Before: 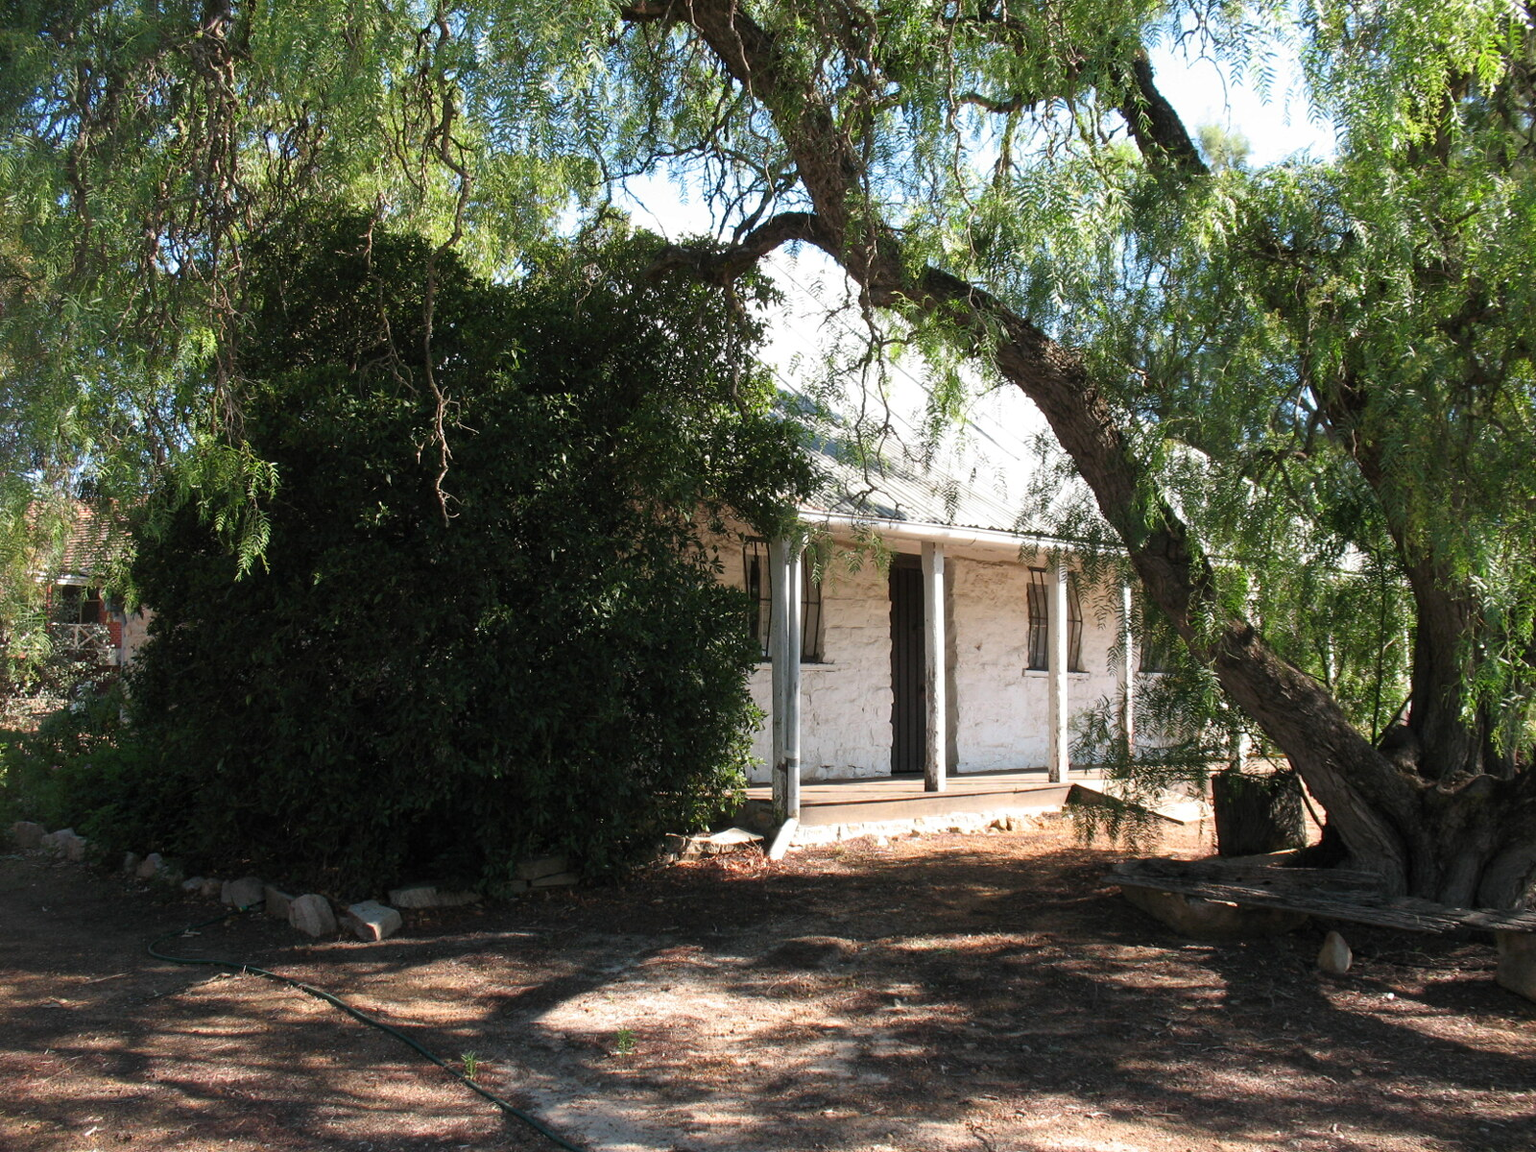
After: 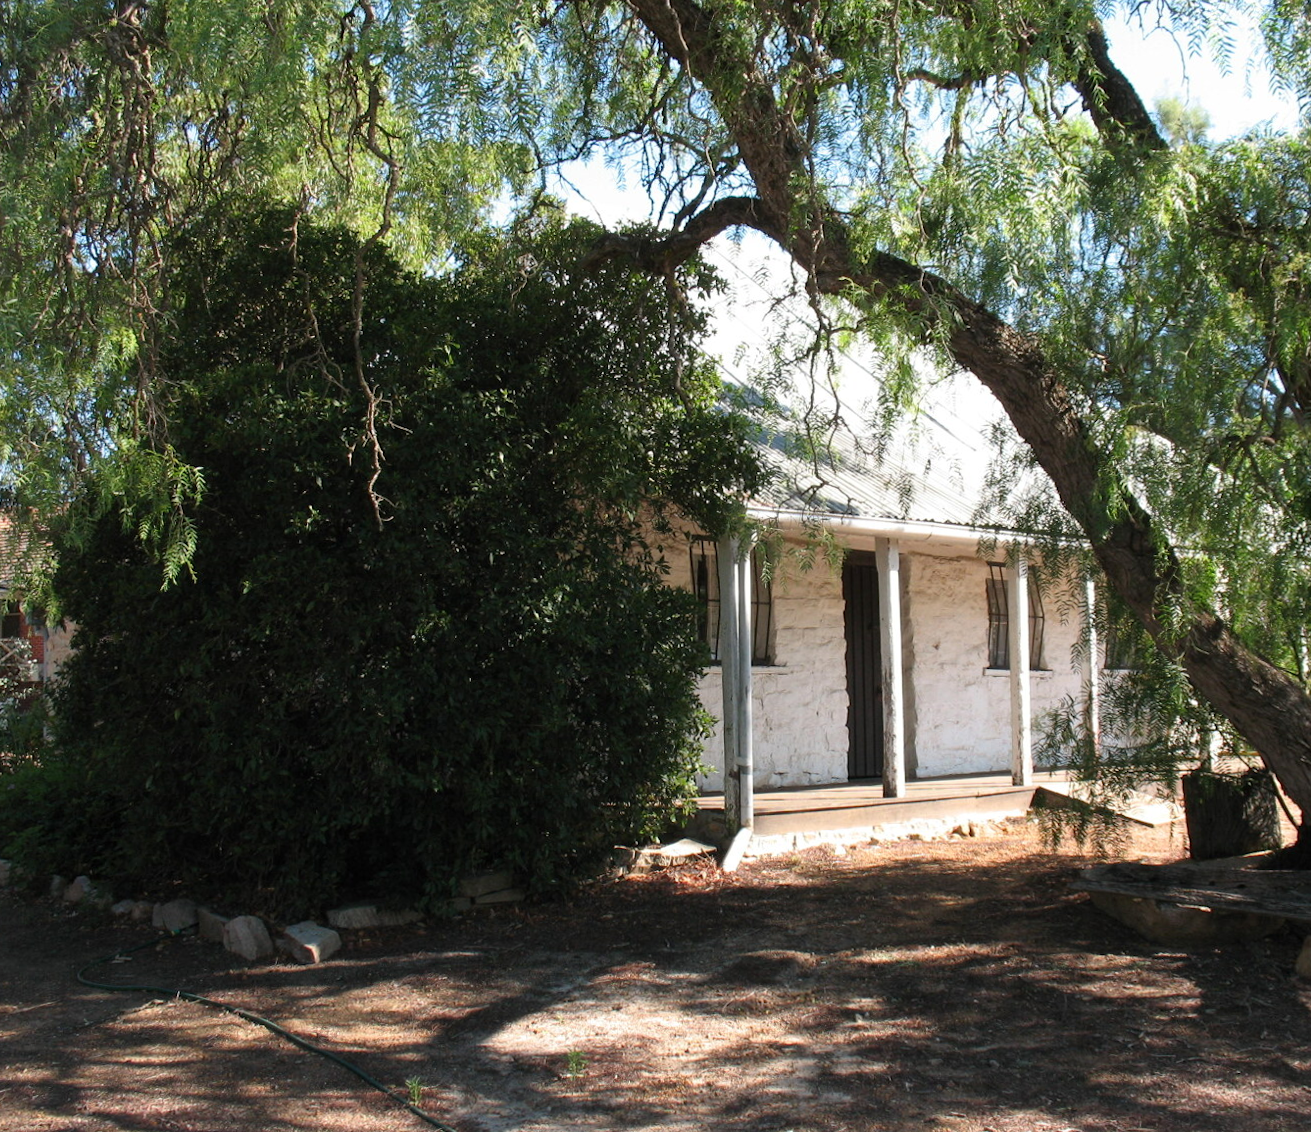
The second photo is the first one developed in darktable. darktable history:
crop and rotate: angle 1.02°, left 4.232%, top 0.871%, right 11.896%, bottom 2.549%
